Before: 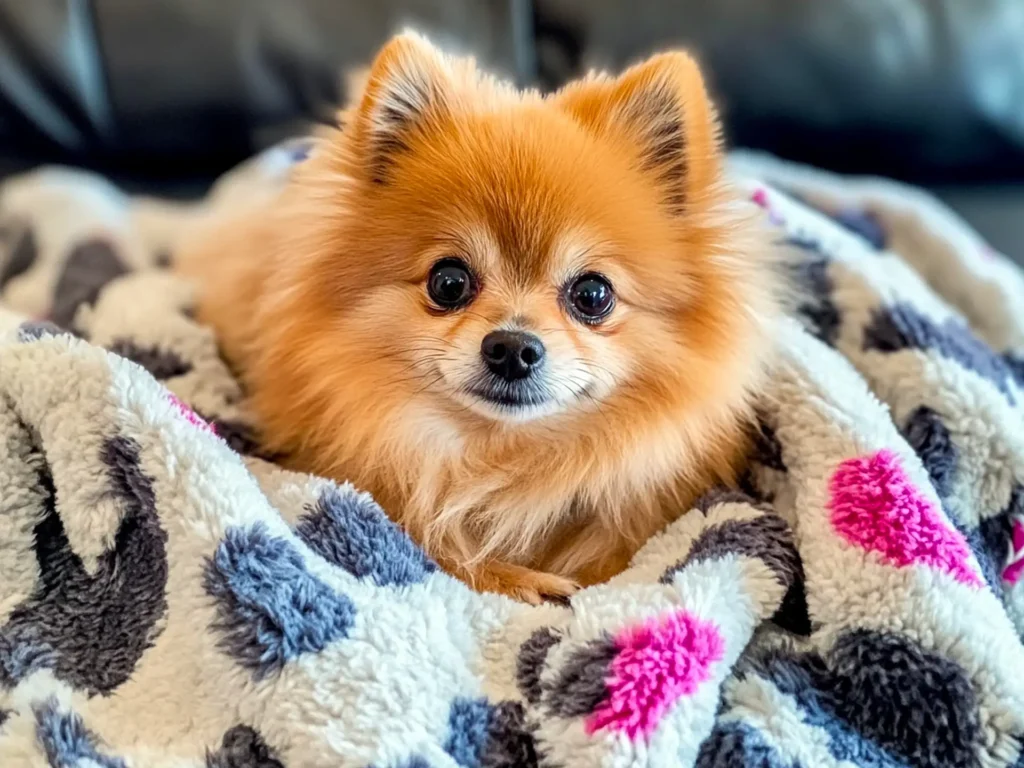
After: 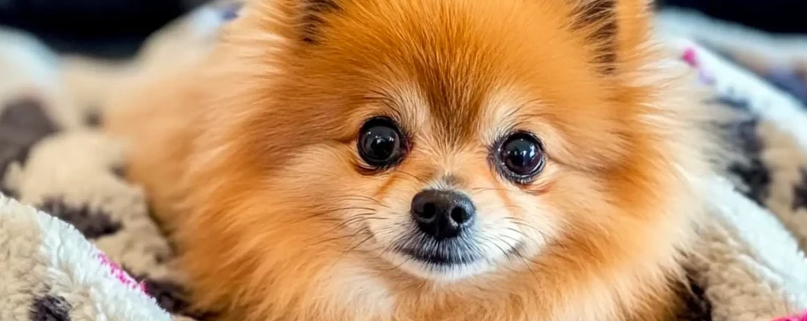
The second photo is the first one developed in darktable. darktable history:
crop: left 6.872%, top 18.46%, right 14.263%, bottom 39.637%
